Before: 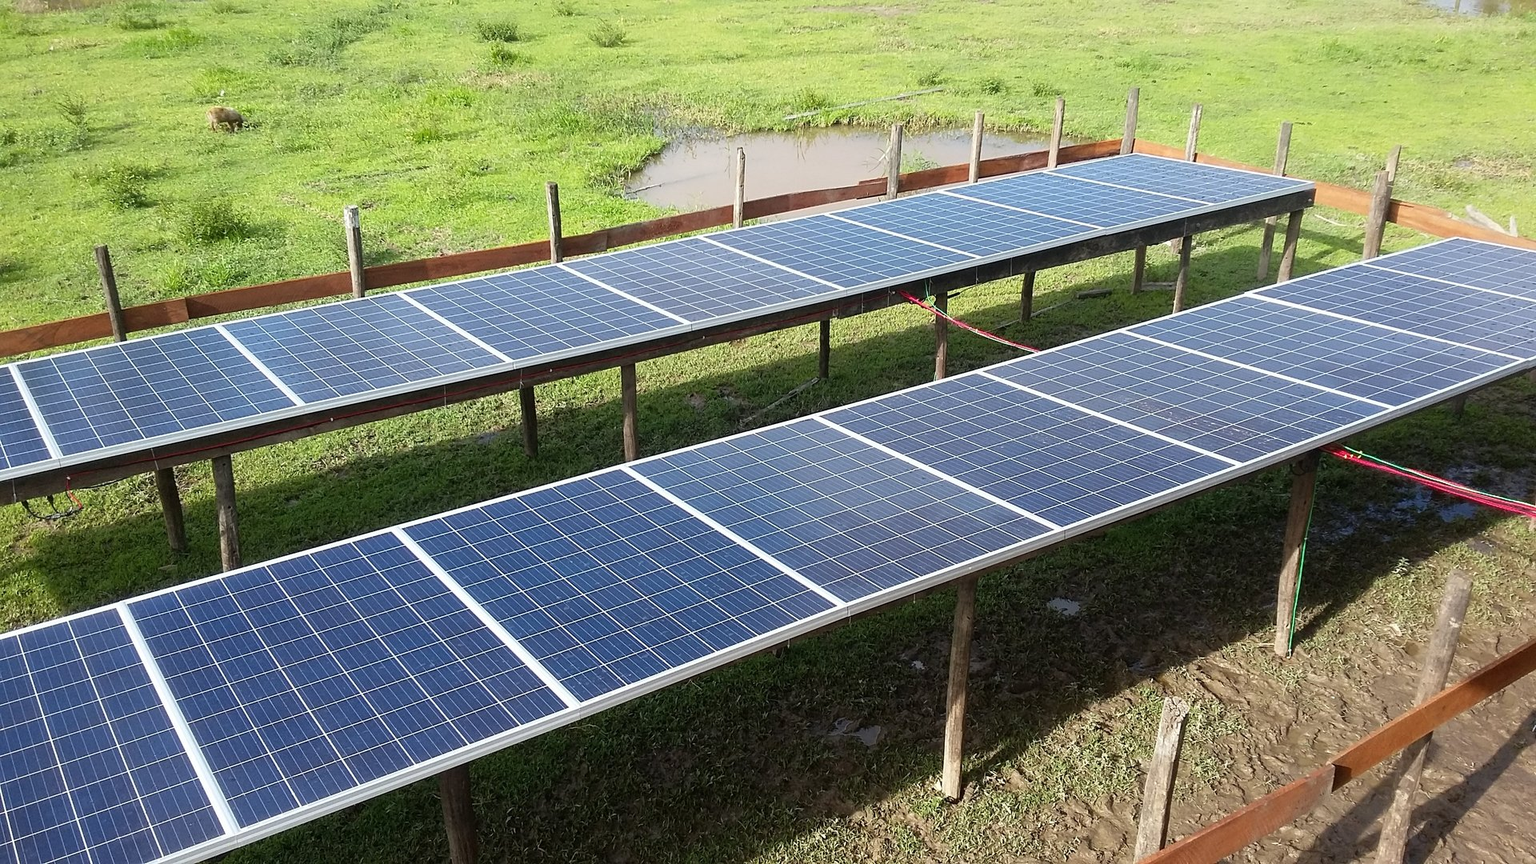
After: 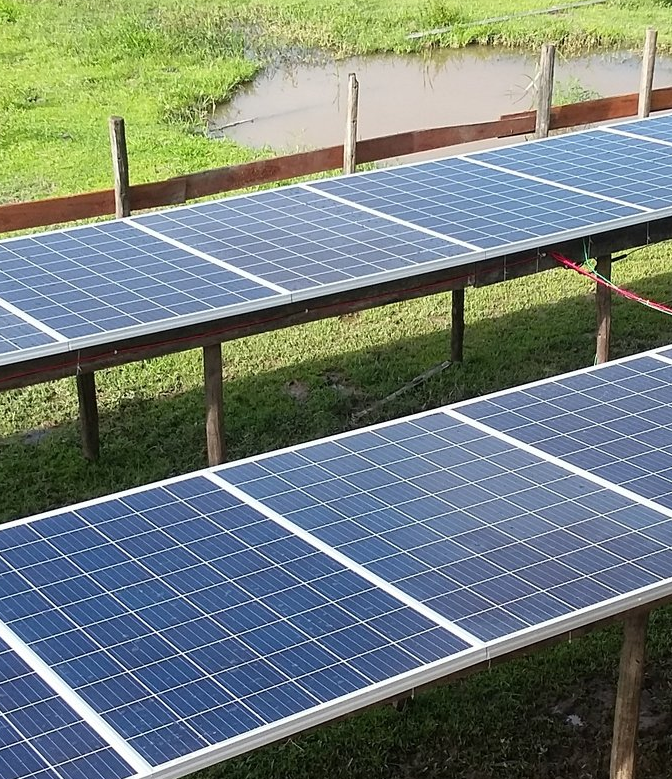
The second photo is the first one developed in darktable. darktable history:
crop and rotate: left 29.884%, top 10.357%, right 35.067%, bottom 17.468%
